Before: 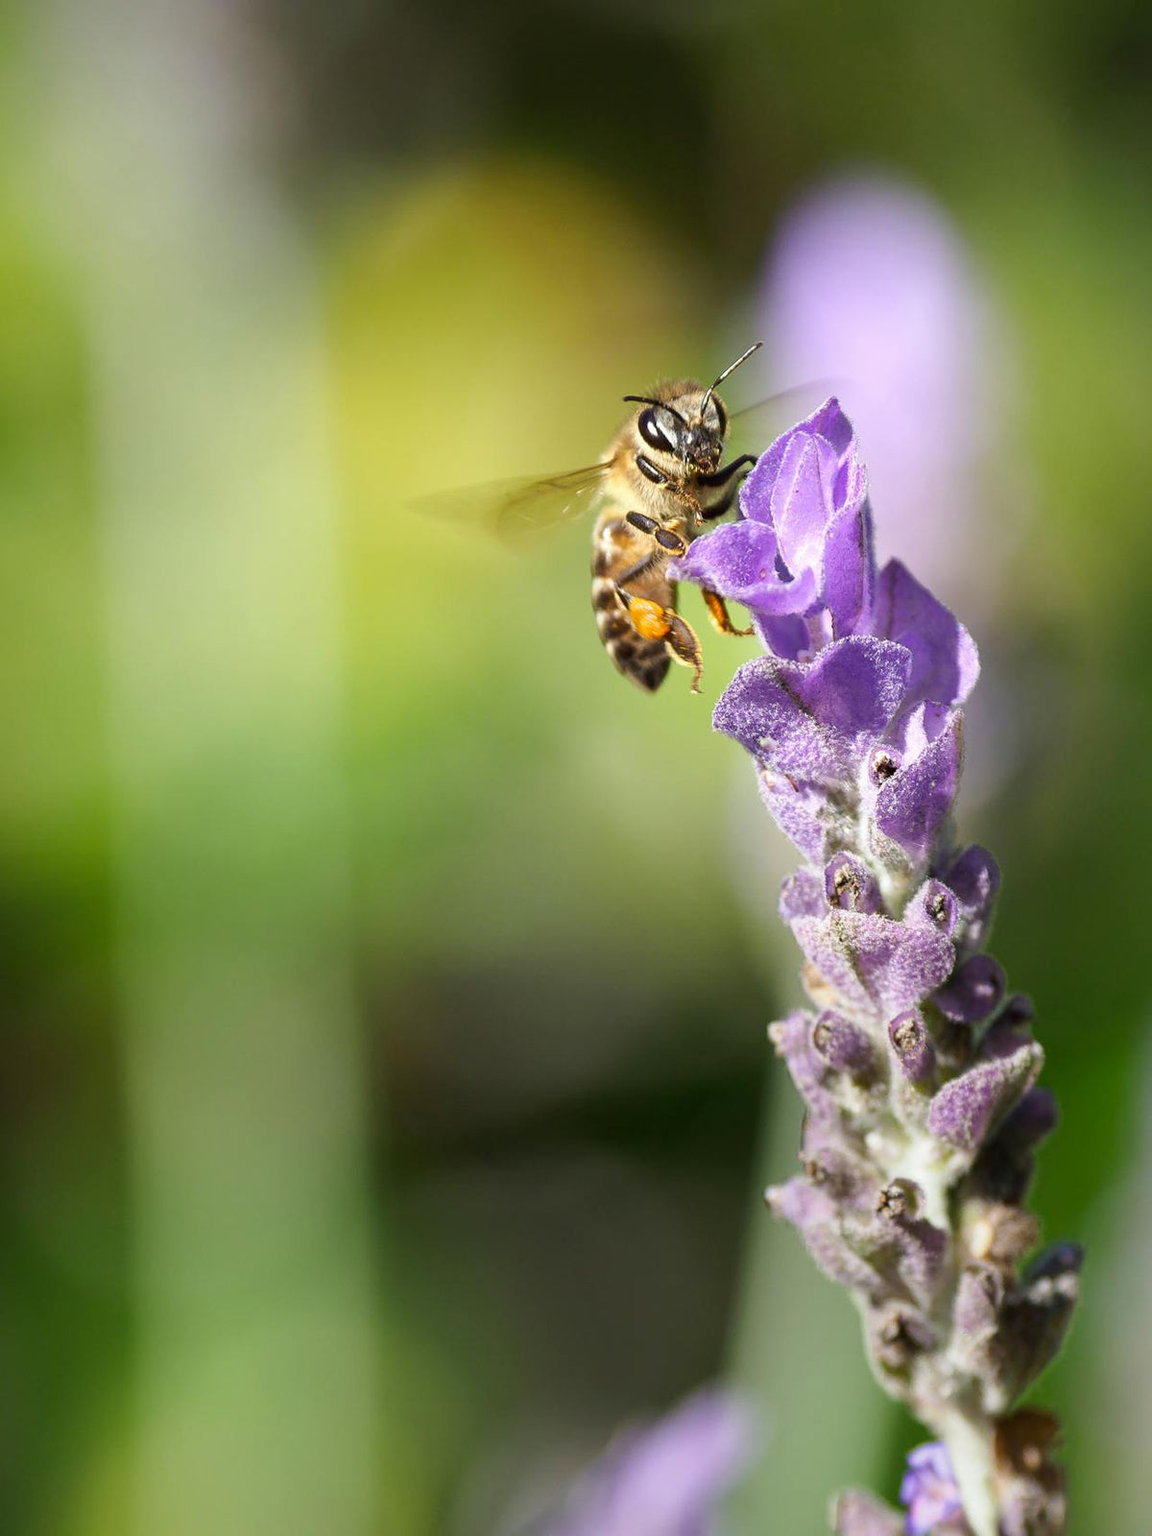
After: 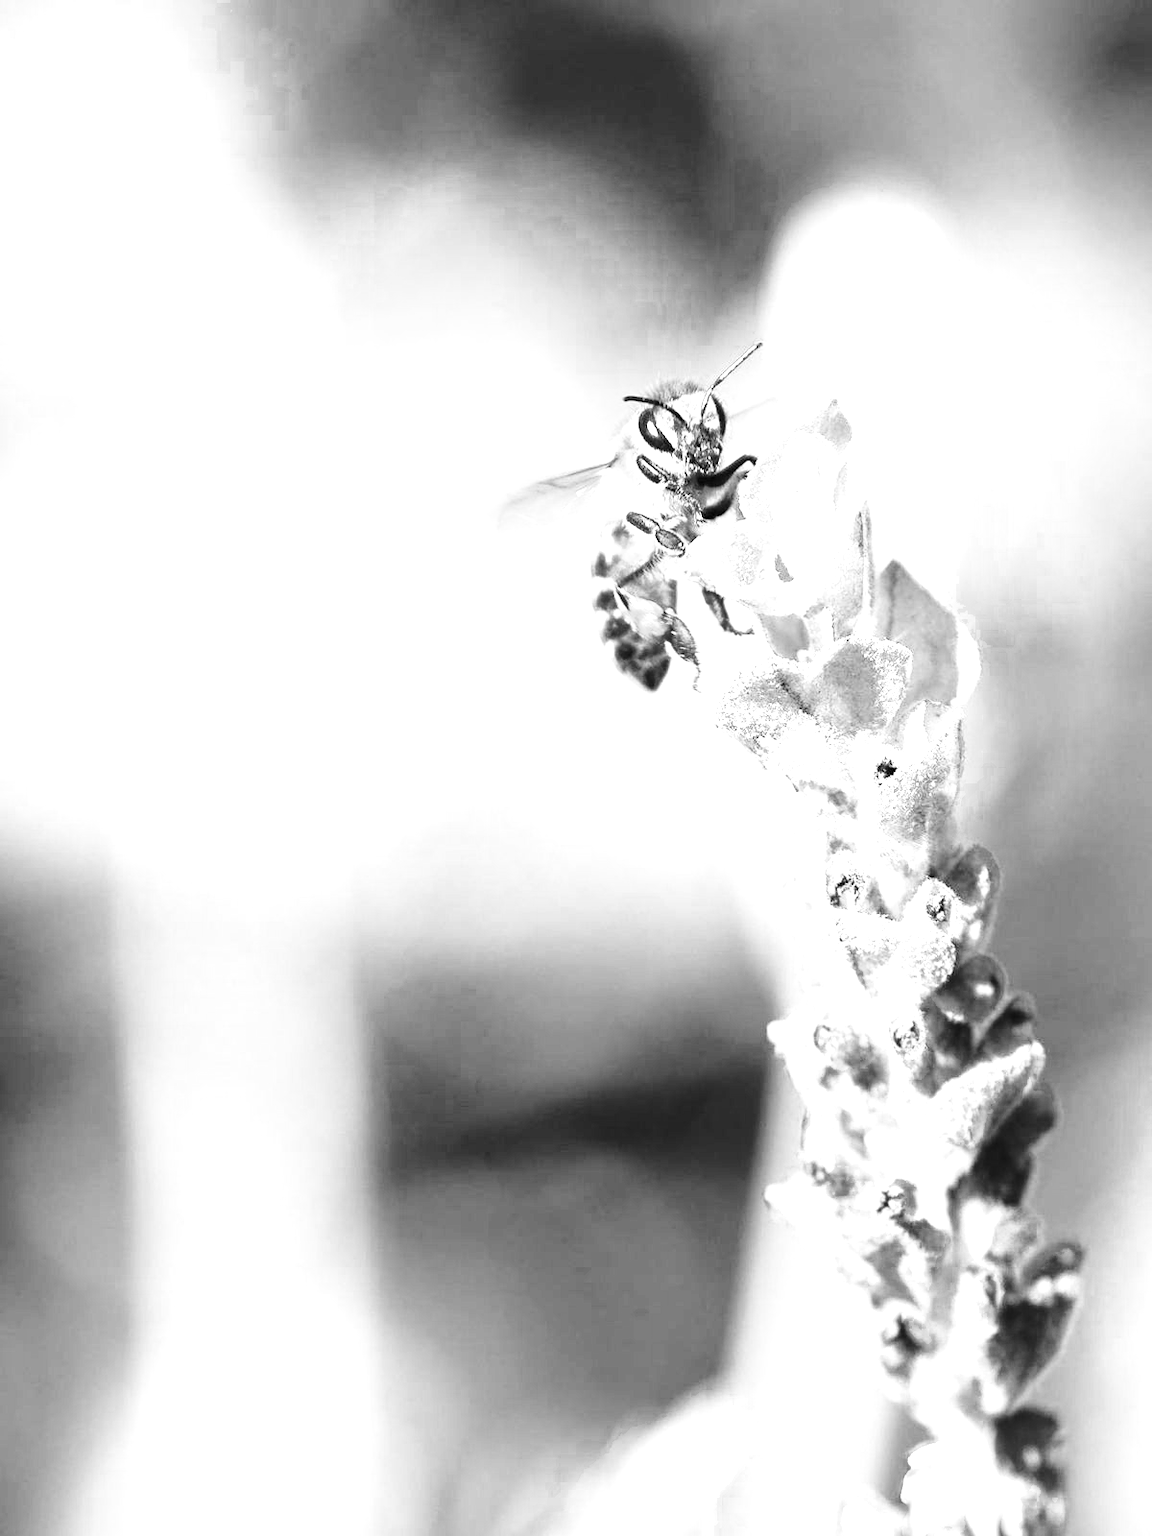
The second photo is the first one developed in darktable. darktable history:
color zones: curves: ch0 [(0.002, 0.589) (0.107, 0.484) (0.146, 0.249) (0.217, 0.352) (0.309, 0.525) (0.39, 0.404) (0.455, 0.169) (0.597, 0.055) (0.724, 0.212) (0.775, 0.691) (0.869, 0.571) (1, 0.587)]; ch1 [(0, 0) (0.143, 0) (0.286, 0) (0.429, 0) (0.571, 0) (0.714, 0) (0.857, 0)]
base curve: curves: ch0 [(0, 0) (0.036, 0.037) (0.121, 0.228) (0.46, 0.76) (0.859, 0.983) (1, 1)], preserve colors none
exposure: black level correction 0, exposure 1.199 EV, compensate highlight preservation false
levels: levels [0.016, 0.492, 0.969]
